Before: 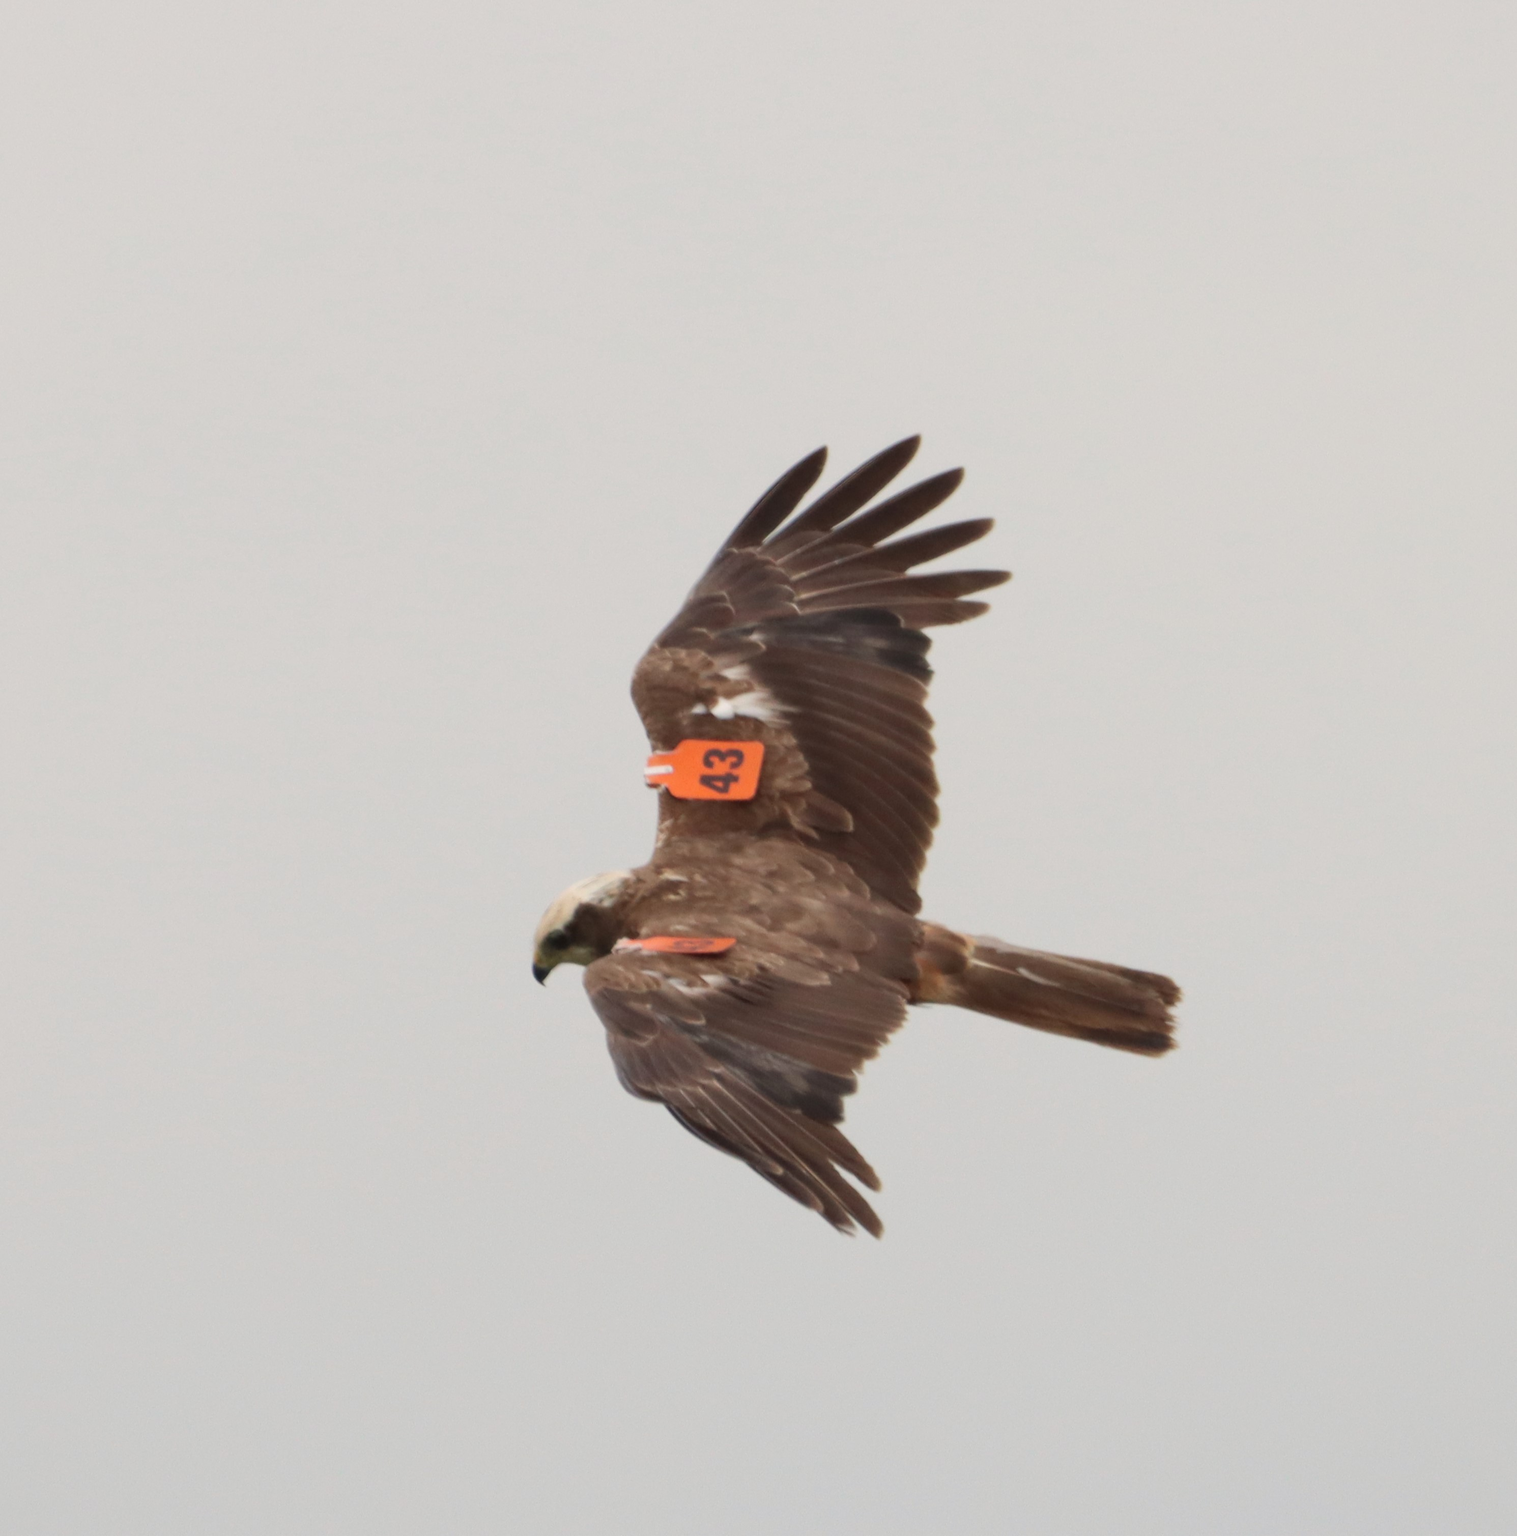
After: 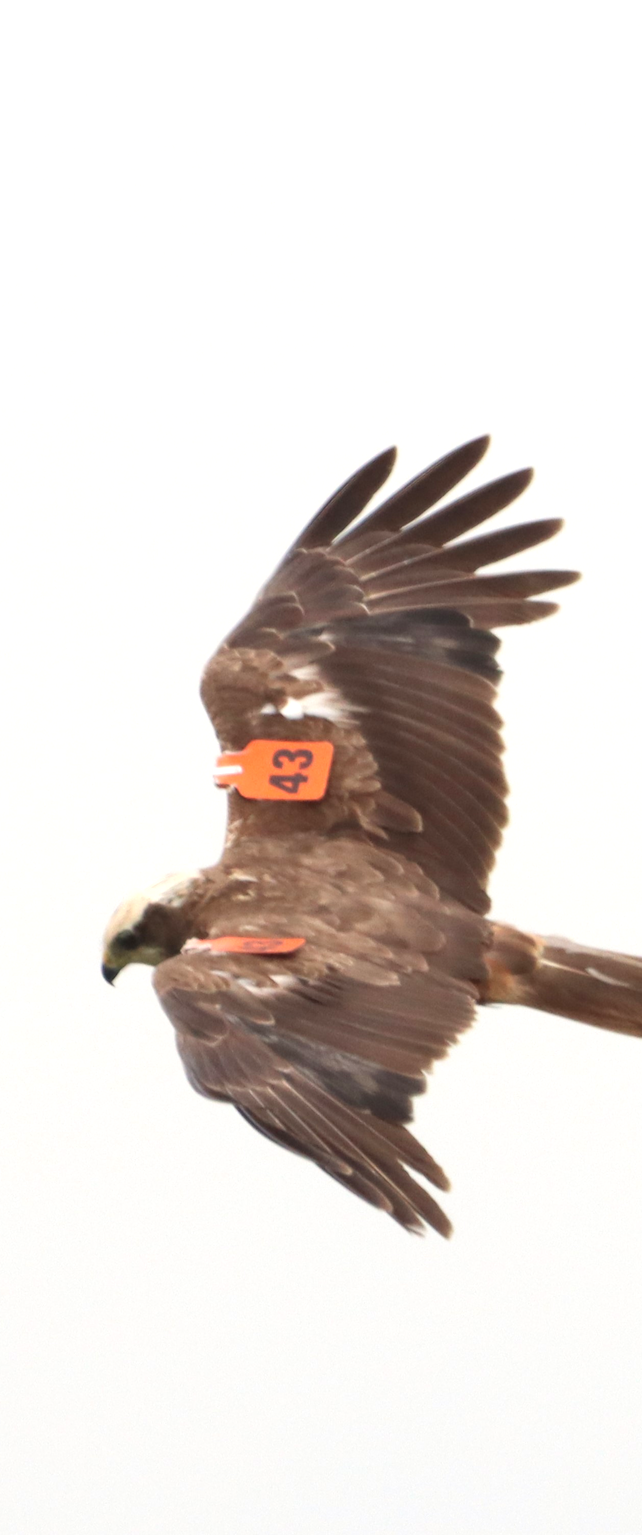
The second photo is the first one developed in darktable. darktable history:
exposure: black level correction 0, exposure 0.703 EV, compensate highlight preservation false
crop: left 28.44%, right 29.188%
